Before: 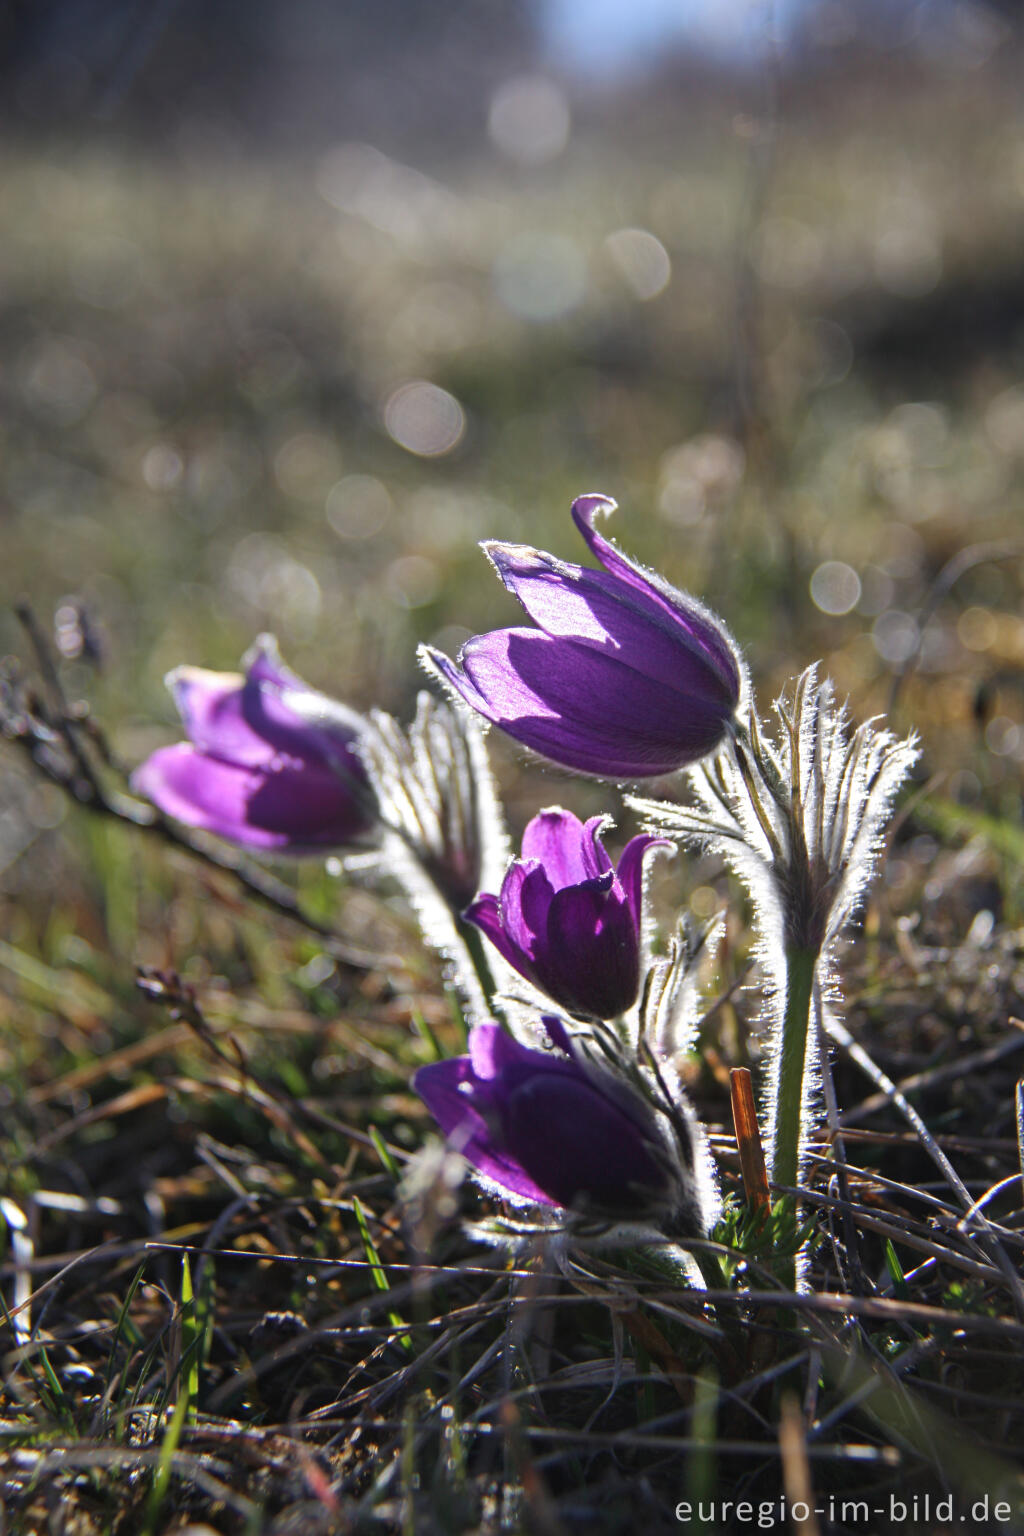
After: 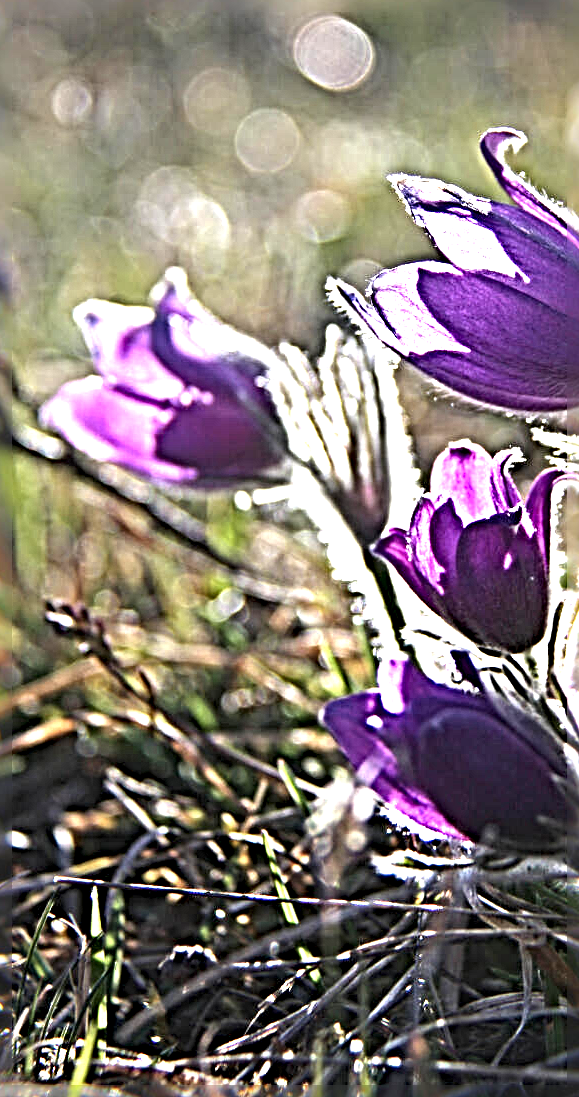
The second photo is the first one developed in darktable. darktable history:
exposure: black level correction 0, exposure 1.199 EV, compensate highlight preservation false
tone equalizer: edges refinement/feathering 500, mask exposure compensation -1.57 EV, preserve details no
crop: left 8.903%, top 23.853%, right 34.386%, bottom 4.702%
sharpen: radius 6.288, amount 1.801, threshold 0.197
